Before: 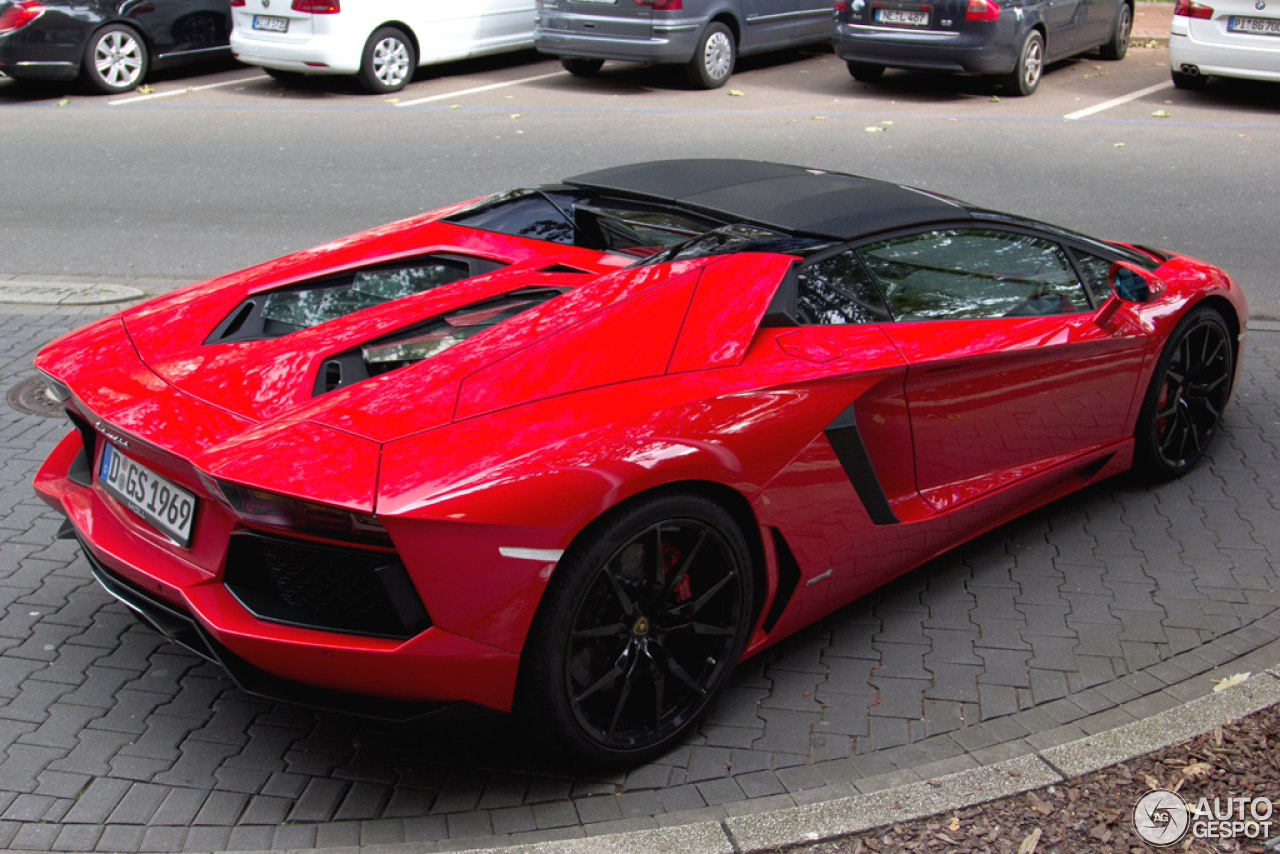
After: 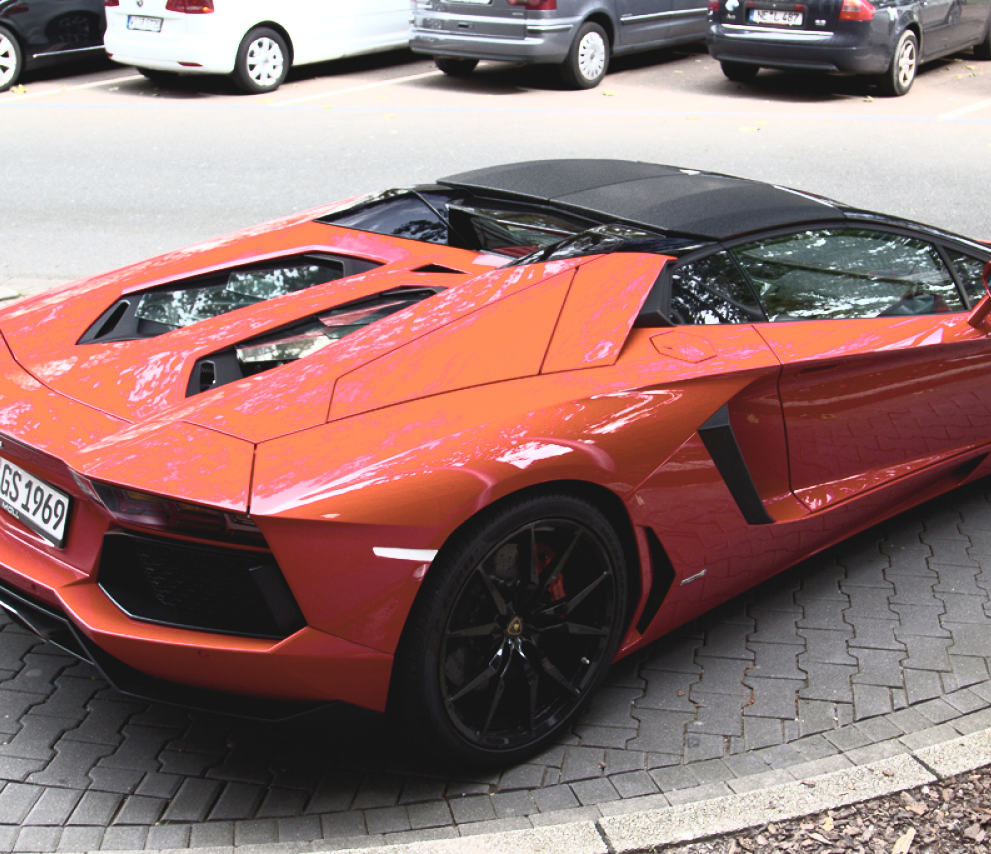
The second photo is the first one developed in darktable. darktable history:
crop: left 9.88%, right 12.664%
color balance rgb: perceptual saturation grading › global saturation 30%, global vibrance 20%
contrast brightness saturation: contrast 0.57, brightness 0.57, saturation -0.34
